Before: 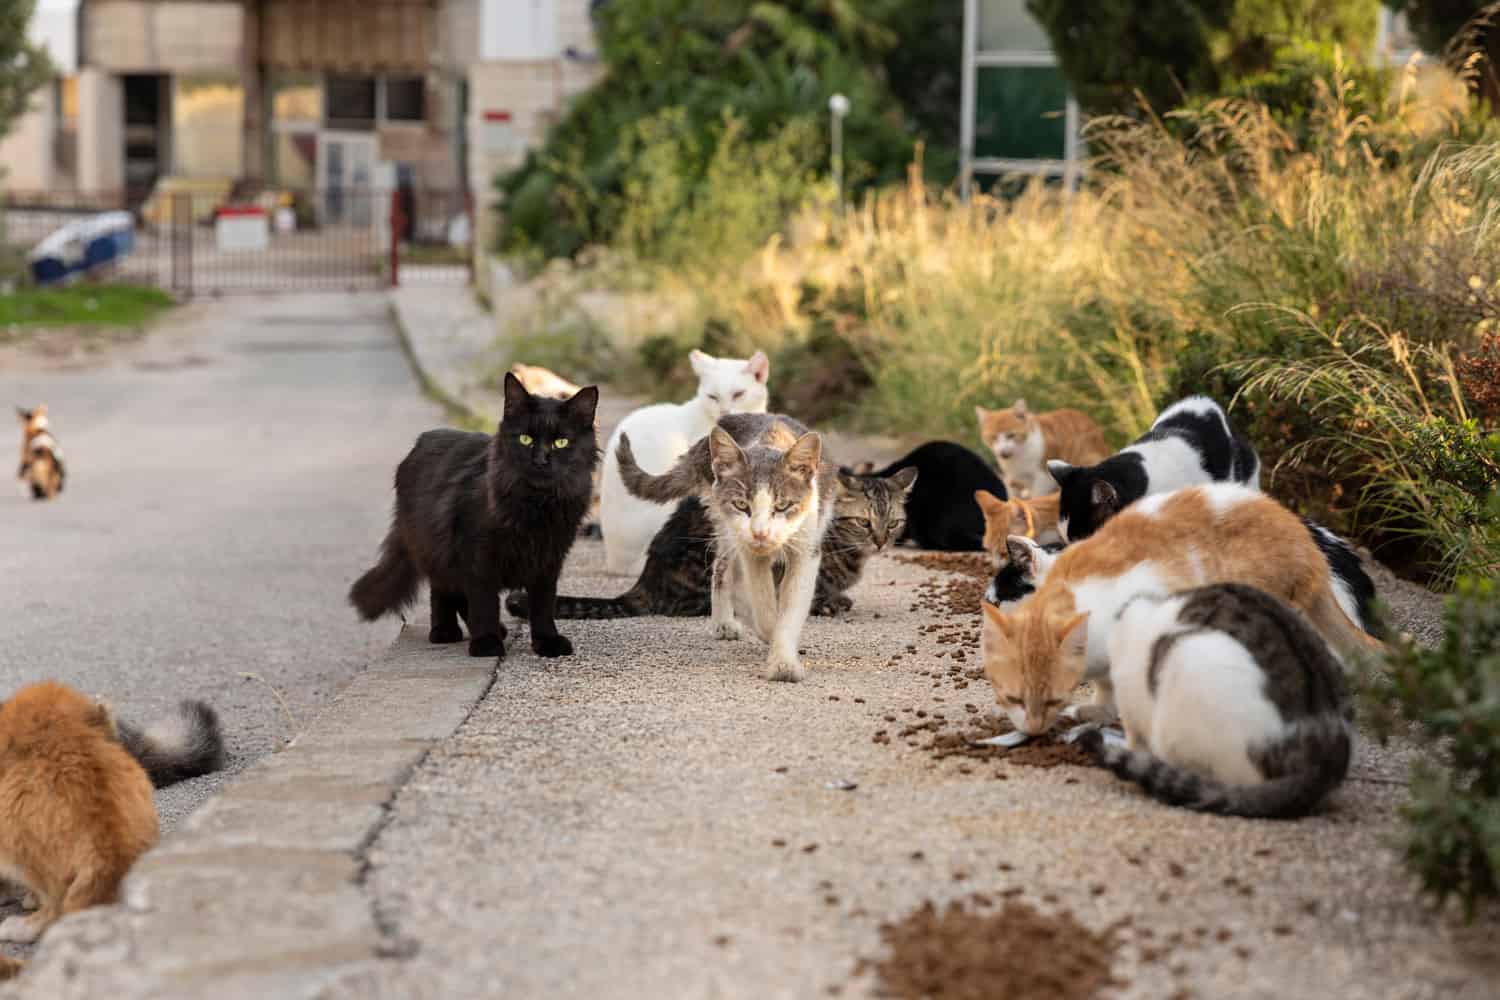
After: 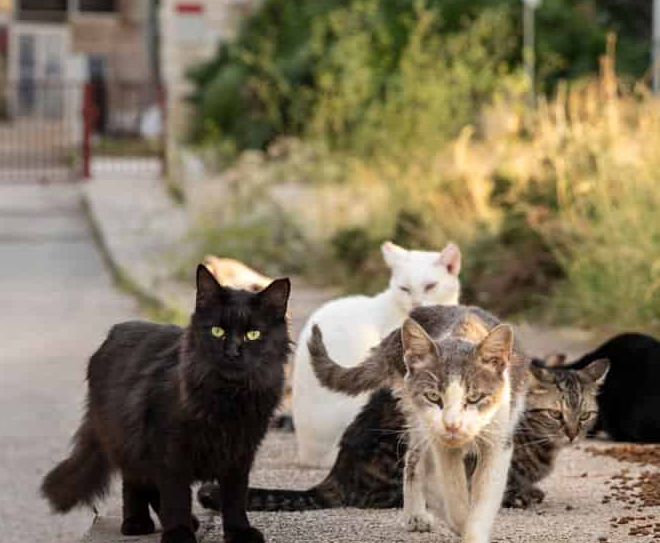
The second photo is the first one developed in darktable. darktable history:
crop: left 20.582%, top 10.832%, right 35.413%, bottom 34.866%
